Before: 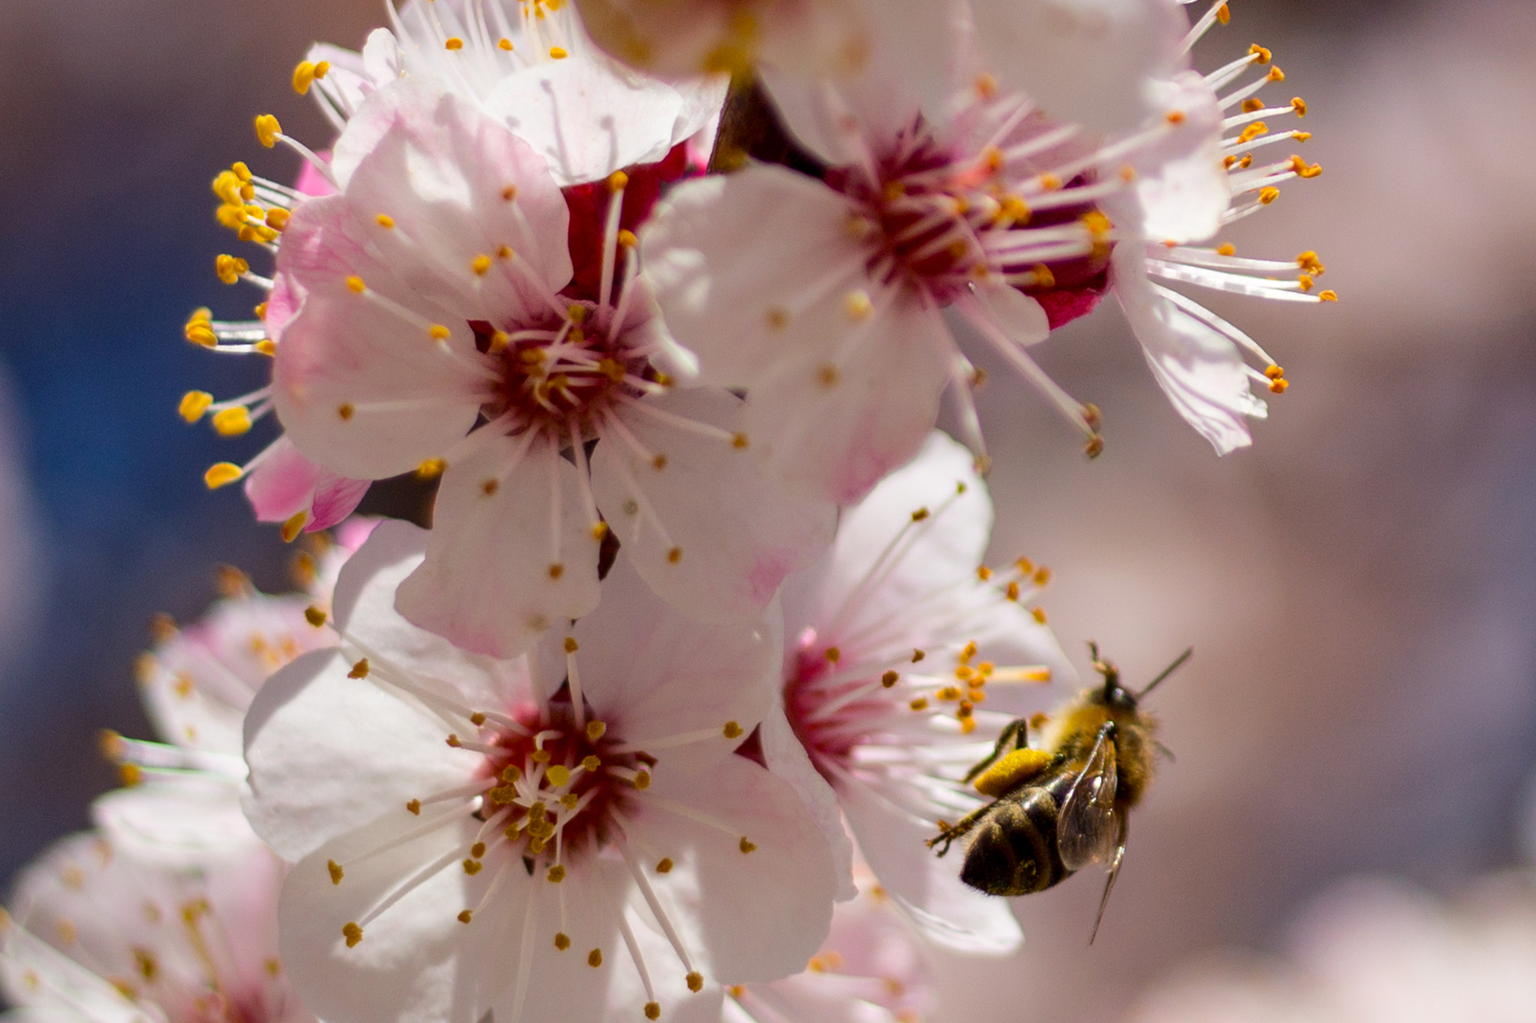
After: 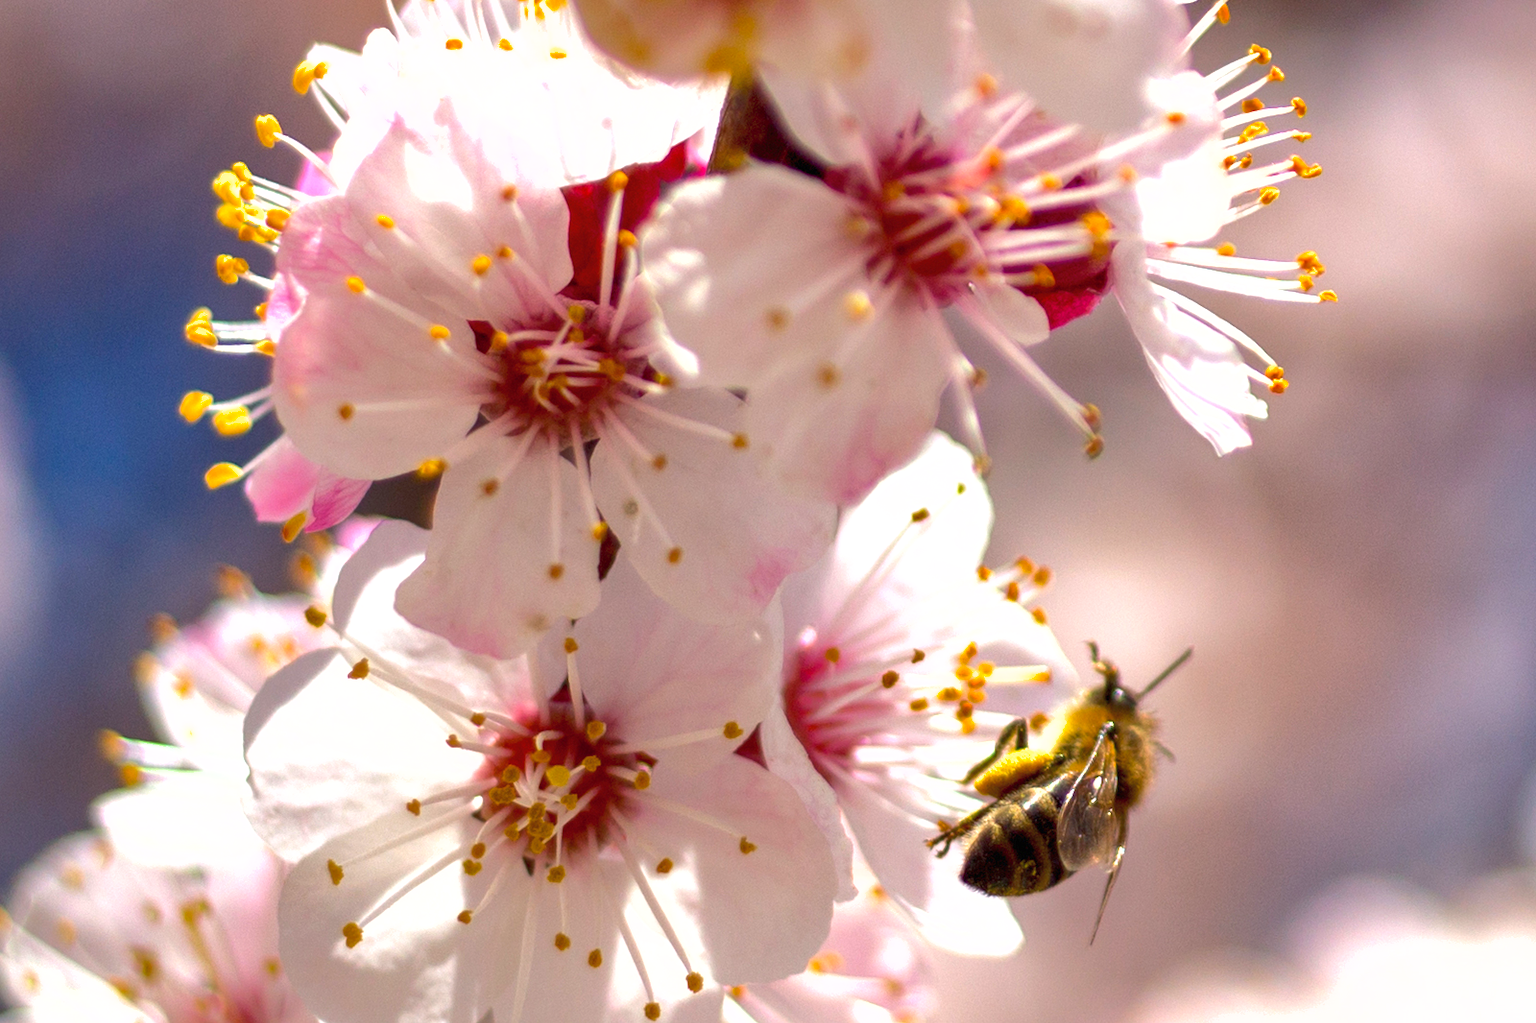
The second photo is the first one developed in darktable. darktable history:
shadows and highlights: on, module defaults
exposure: black level correction 0, exposure 0.897 EV, compensate highlight preservation false
